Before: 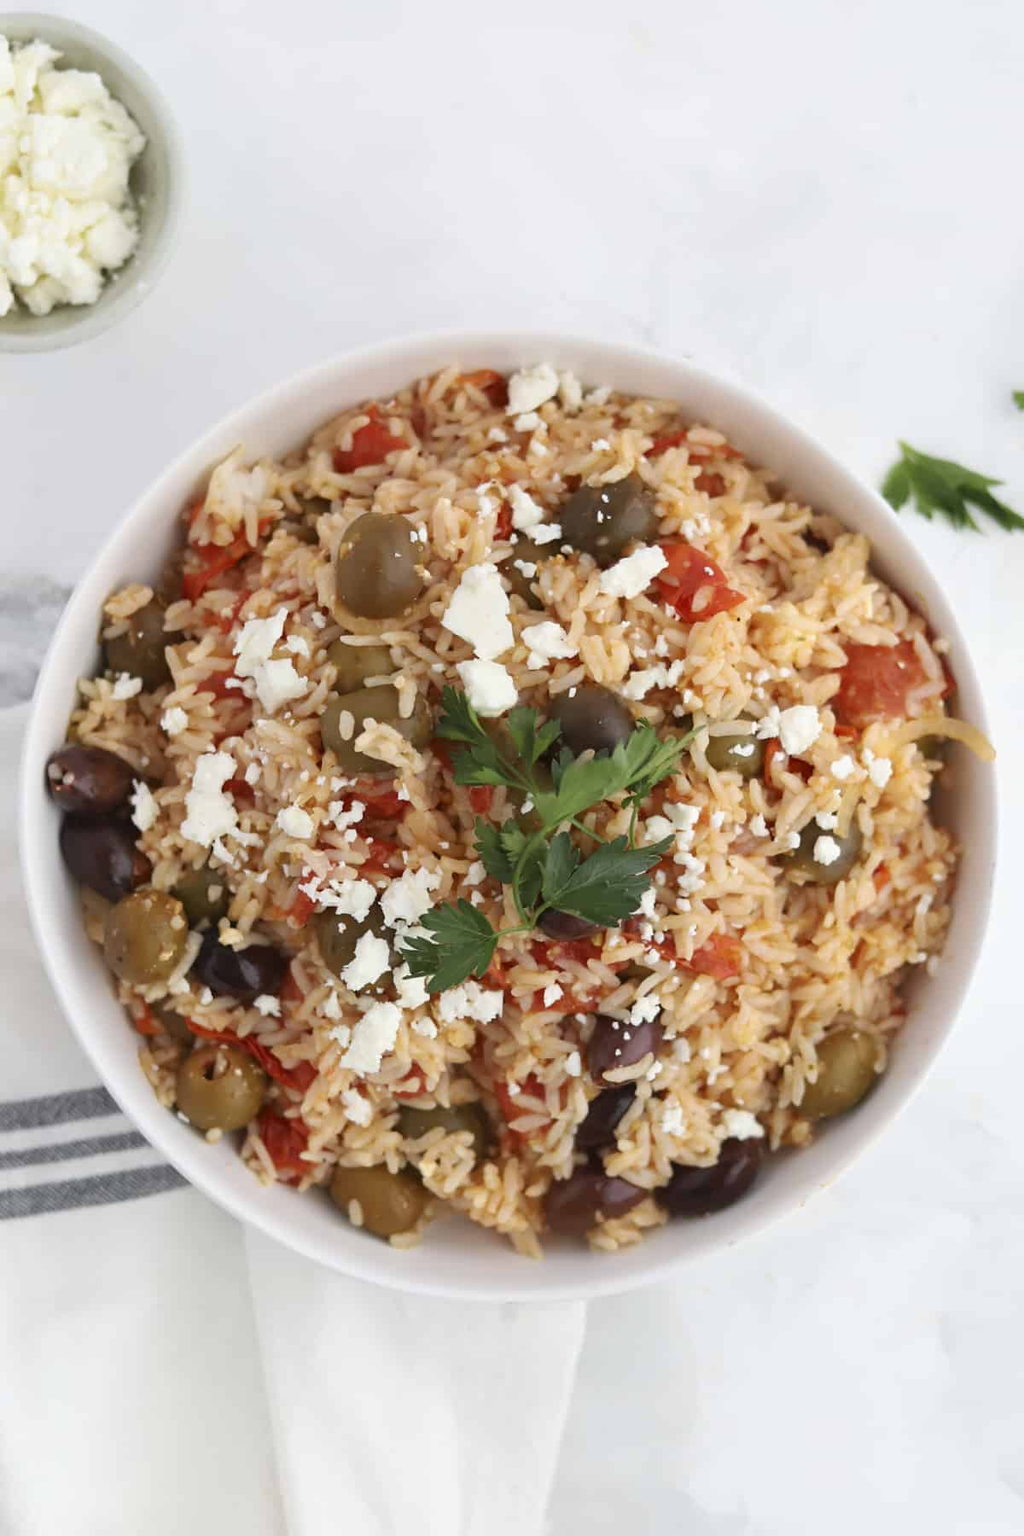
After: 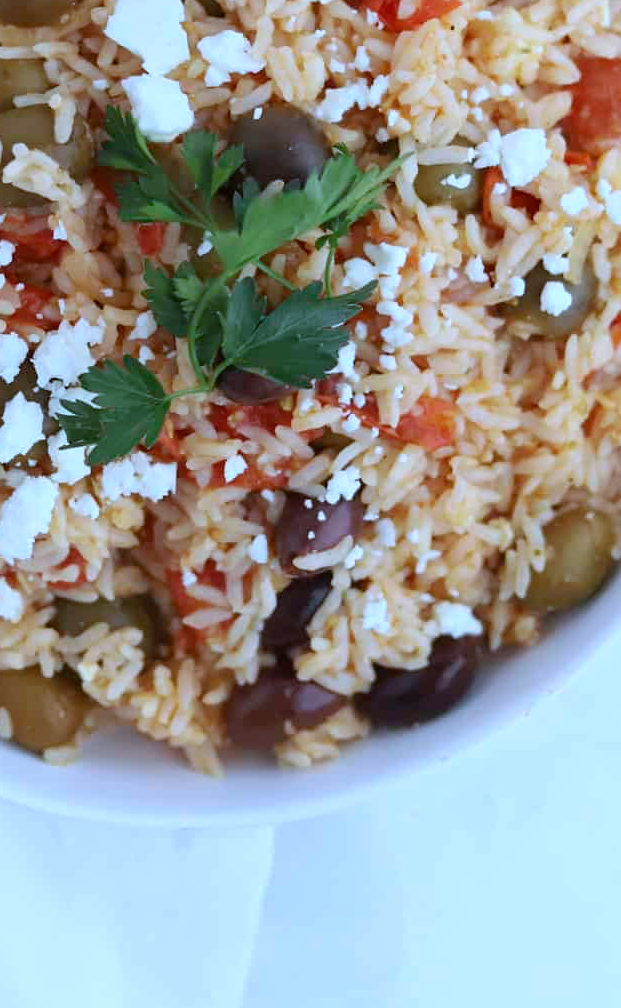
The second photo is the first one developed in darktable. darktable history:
crop: left 34.479%, top 38.822%, right 13.718%, bottom 5.172%
white balance: red 0.871, blue 1.249
